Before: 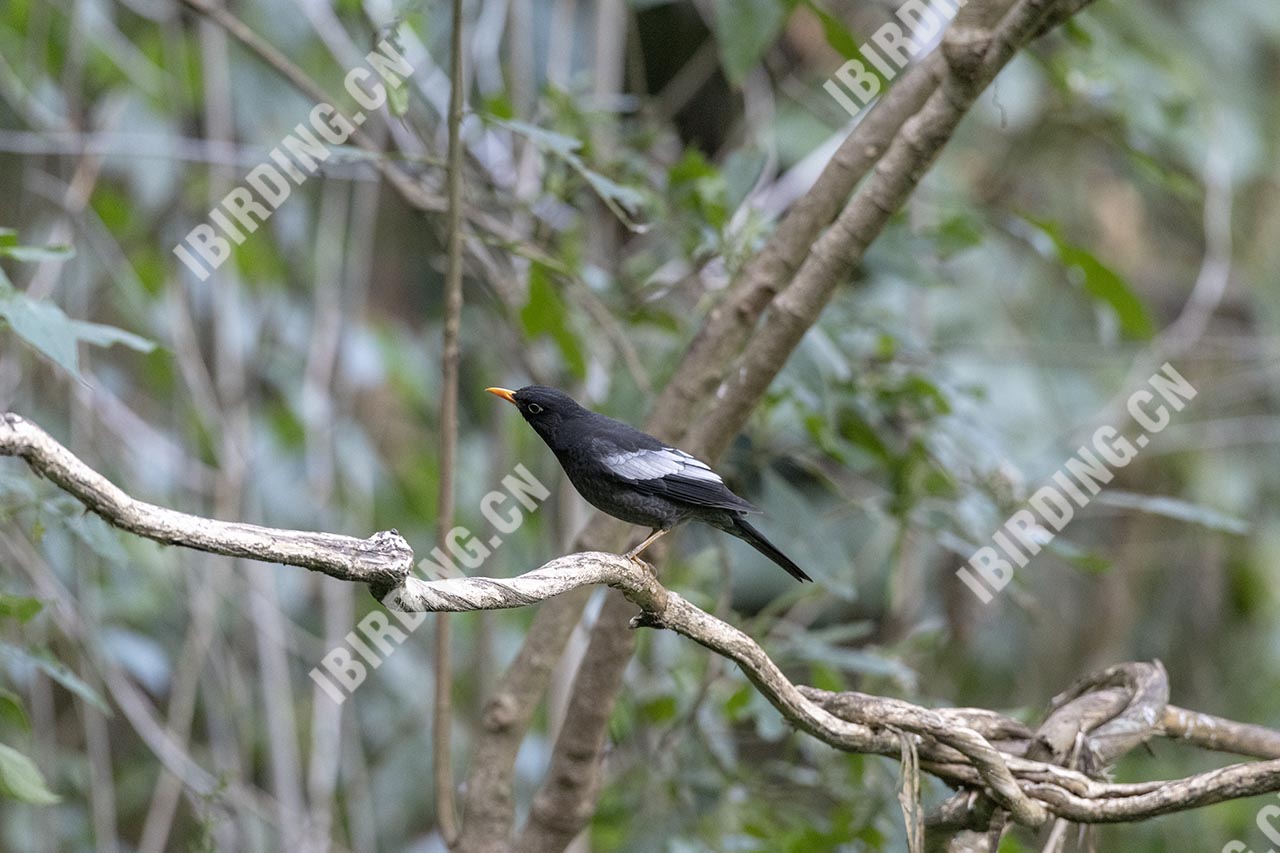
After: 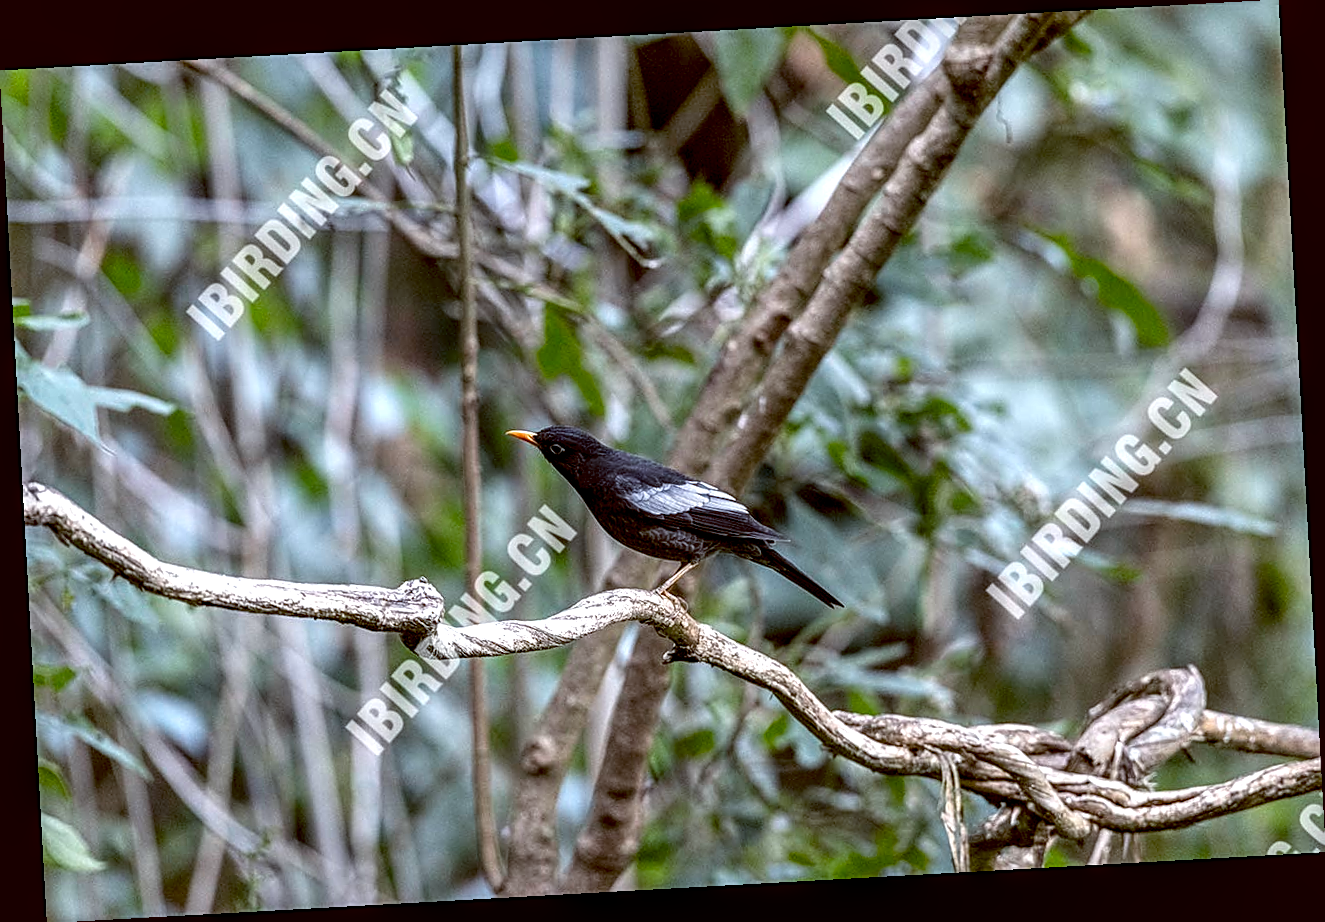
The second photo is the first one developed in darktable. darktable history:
rotate and perspective: rotation -3.18°, automatic cropping off
sharpen: on, module defaults
local contrast: highlights 19%, detail 186%
color balance: lift [1, 1.015, 1.004, 0.985], gamma [1, 0.958, 0.971, 1.042], gain [1, 0.956, 0.977, 1.044]
